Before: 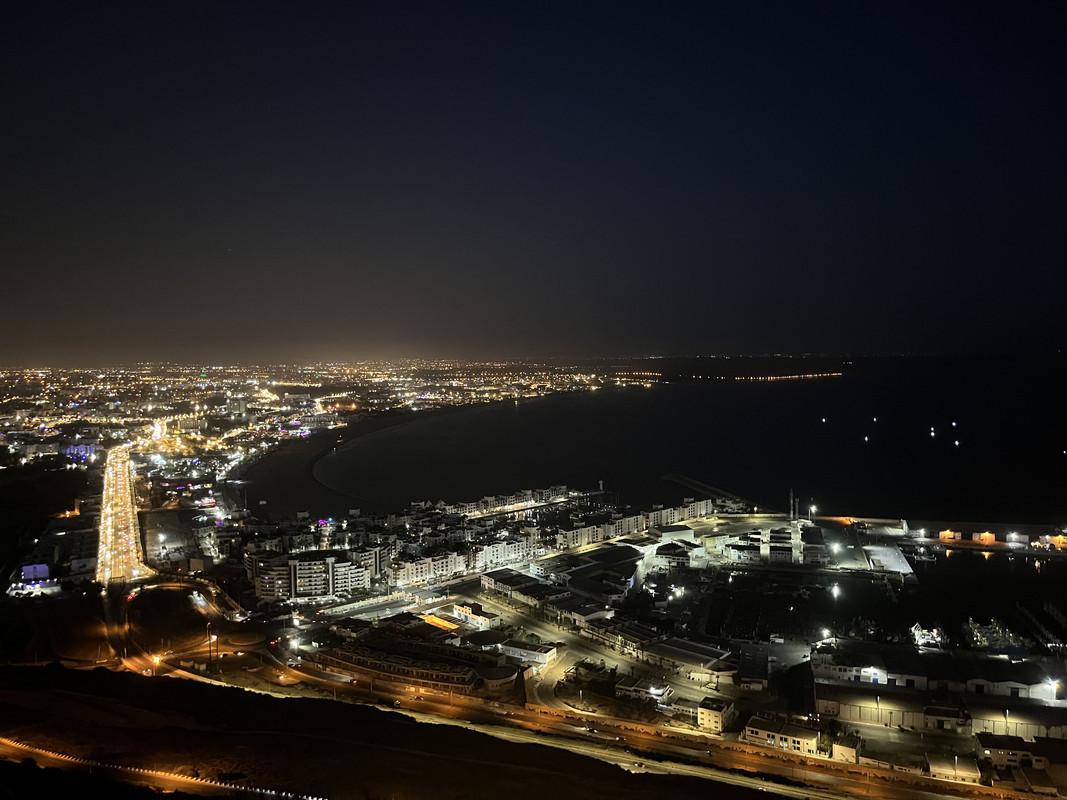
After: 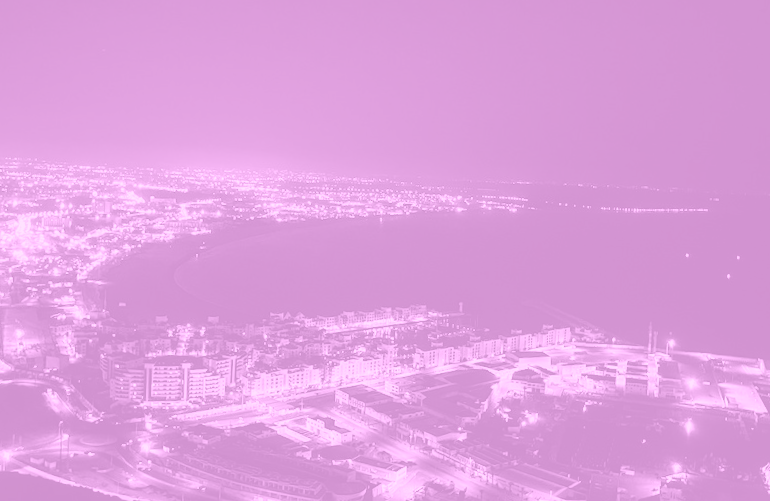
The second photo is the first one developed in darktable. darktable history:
colorize: hue 331.2°, saturation 75%, source mix 30.28%, lightness 70.52%, version 1
crop and rotate: angle -3.37°, left 9.79%, top 20.73%, right 12.42%, bottom 11.82%
local contrast: on, module defaults
exposure: exposure -0.293 EV, compensate highlight preservation false
